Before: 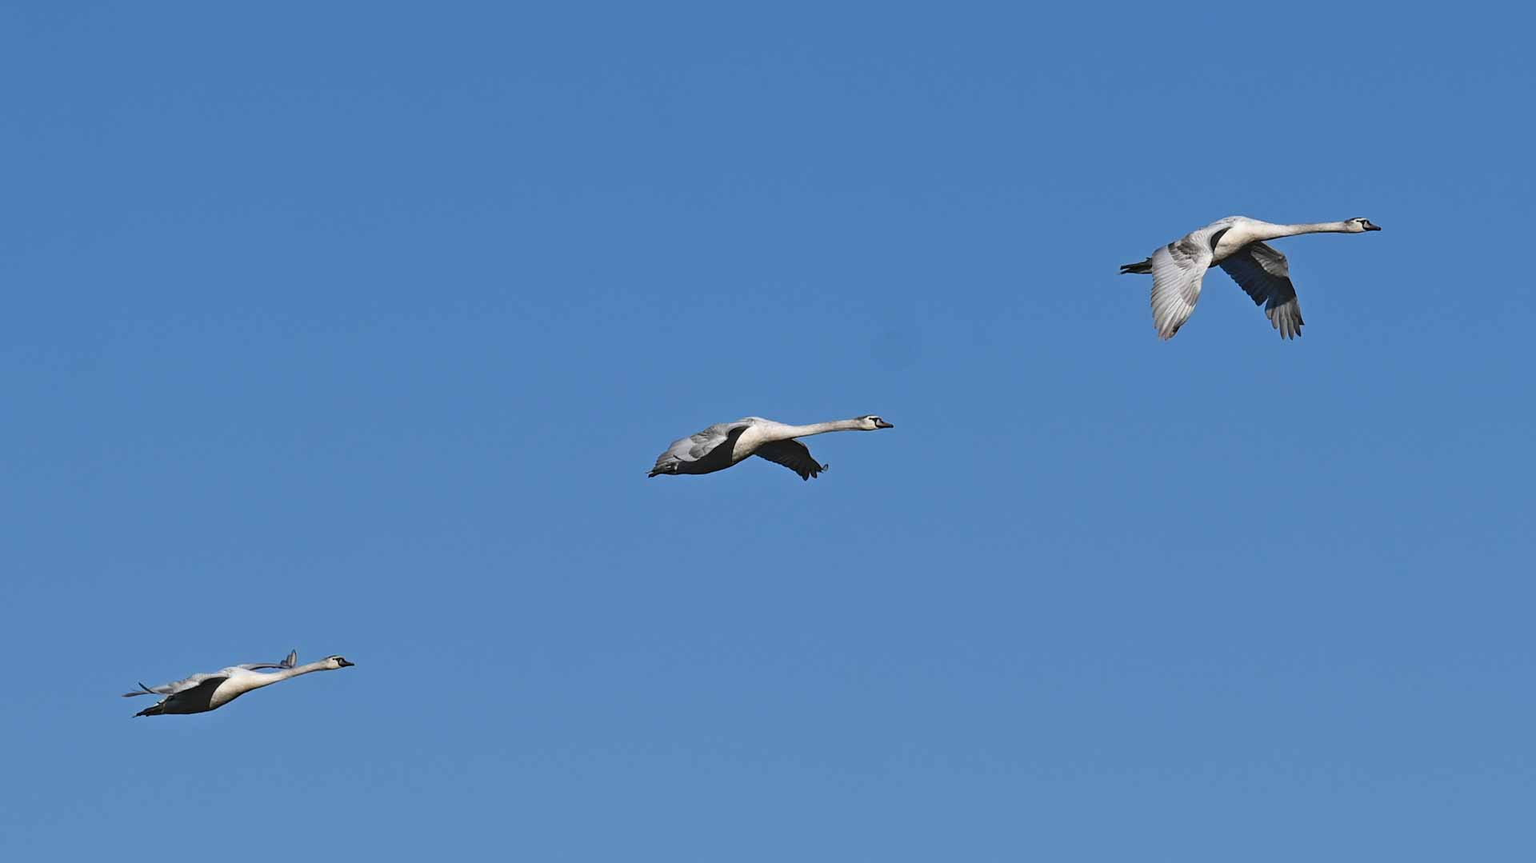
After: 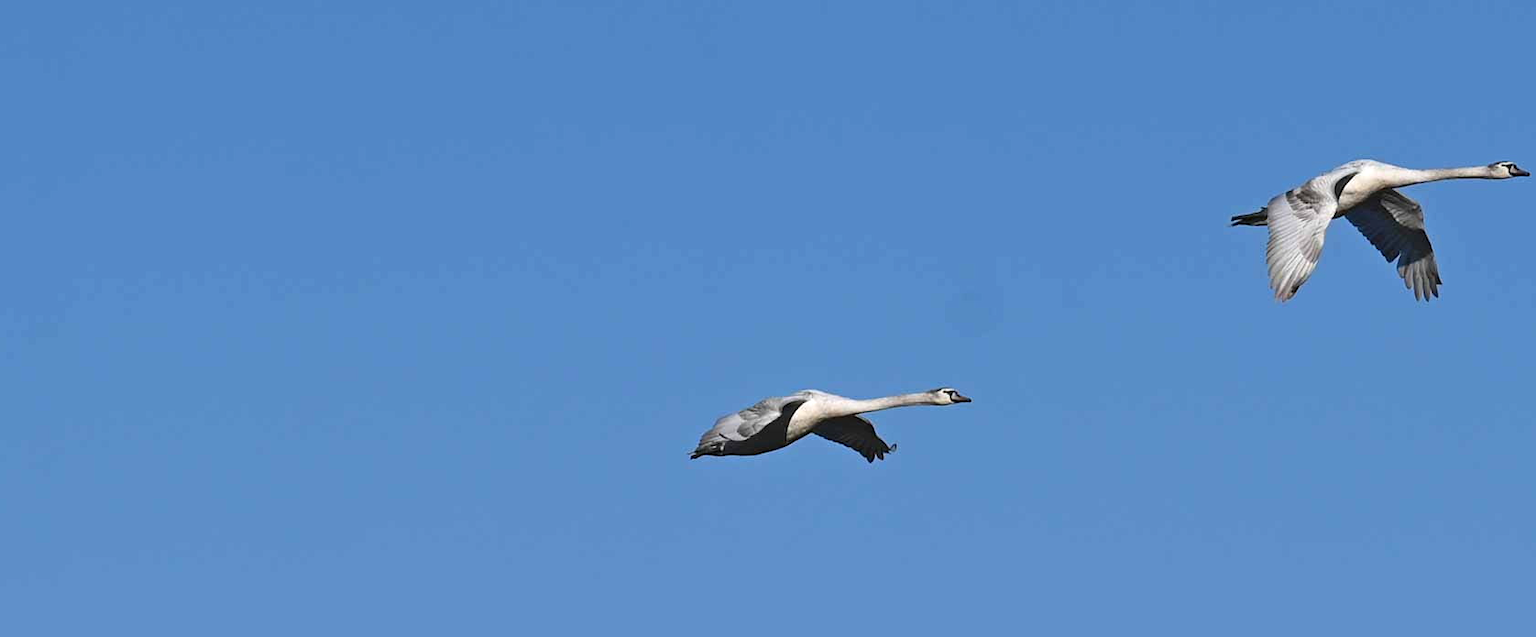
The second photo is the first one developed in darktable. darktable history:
exposure: exposure 0.2 EV, compensate highlight preservation false
crop: left 3.015%, top 8.969%, right 9.647%, bottom 26.457%
